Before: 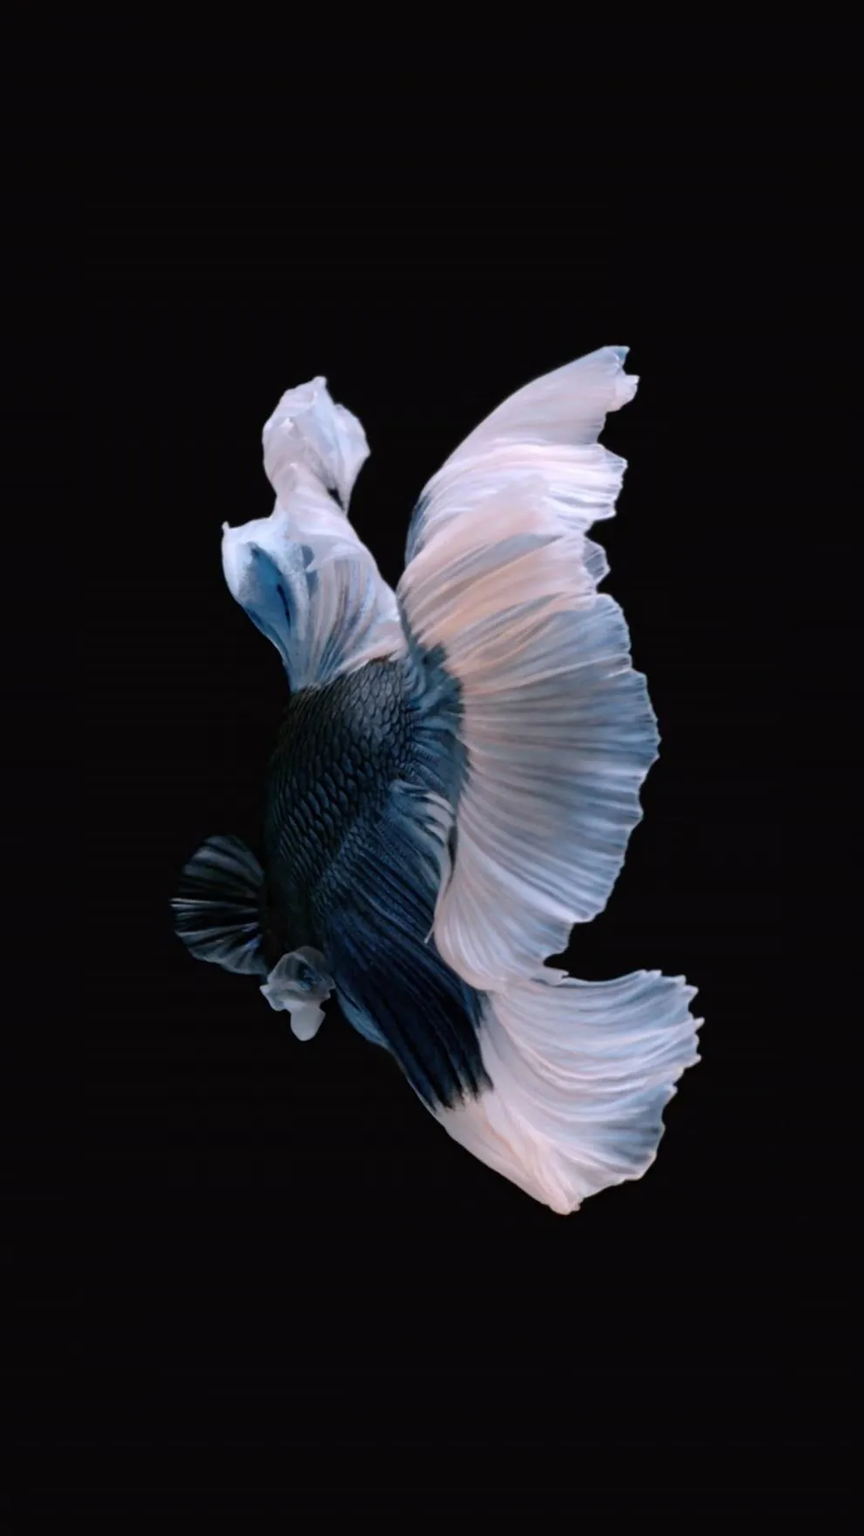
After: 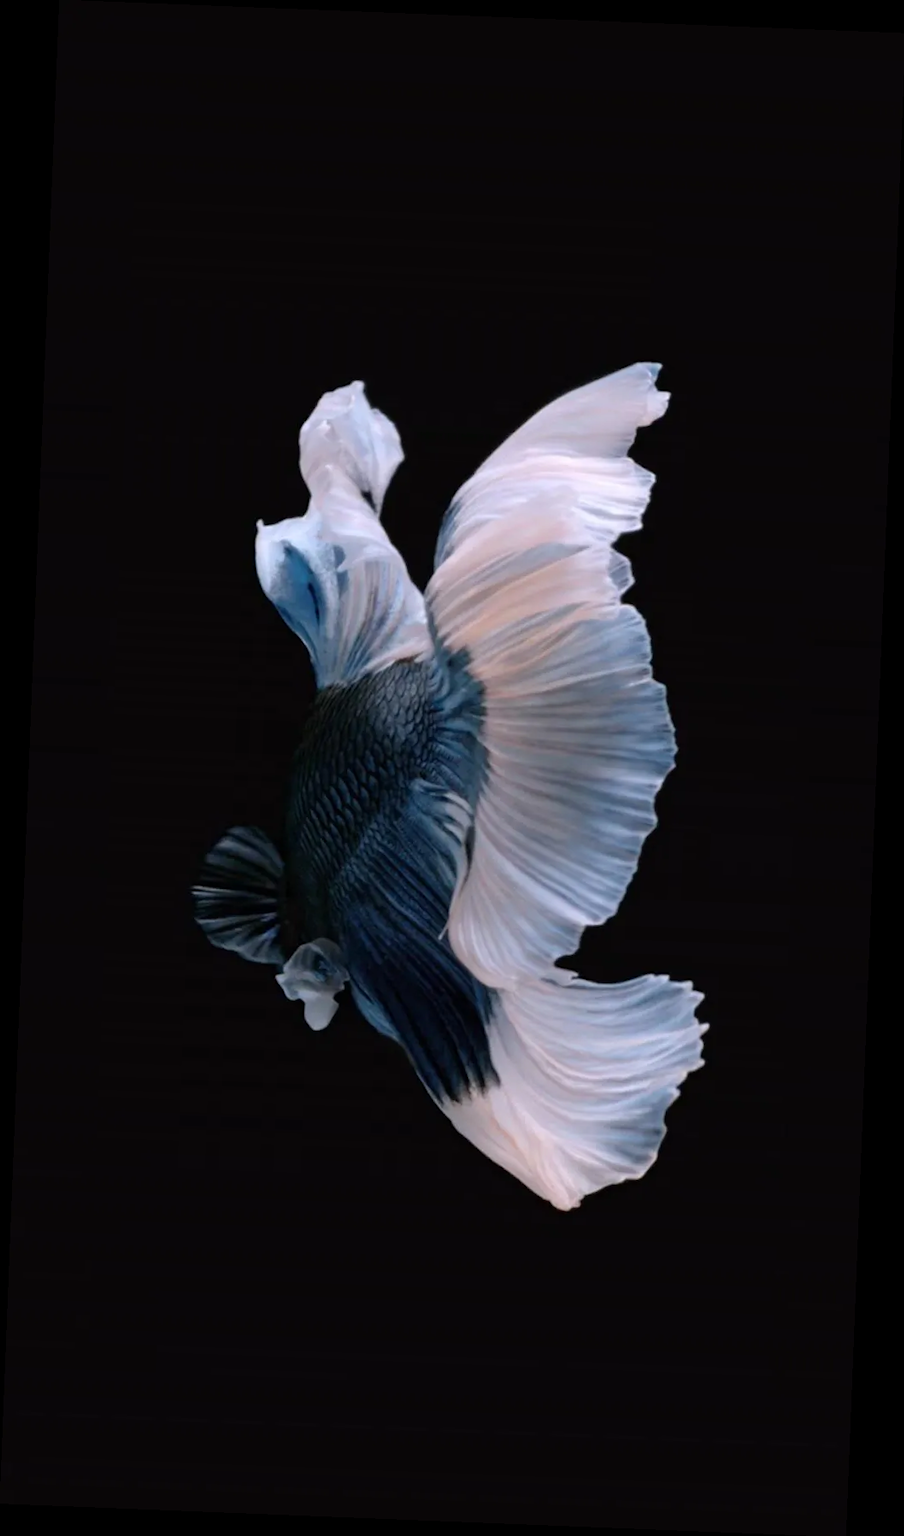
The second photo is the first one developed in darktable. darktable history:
exposure: compensate highlight preservation false
rotate and perspective: rotation 2.27°, automatic cropping off
